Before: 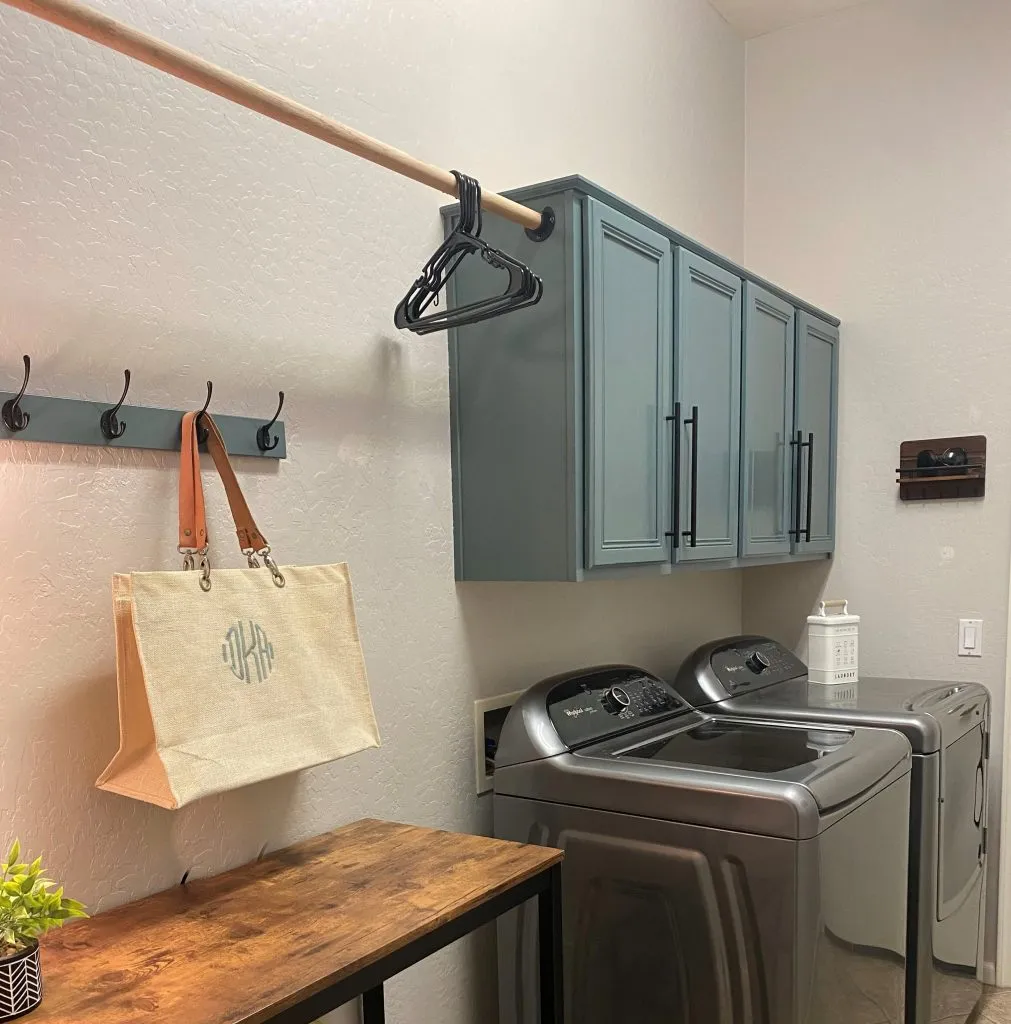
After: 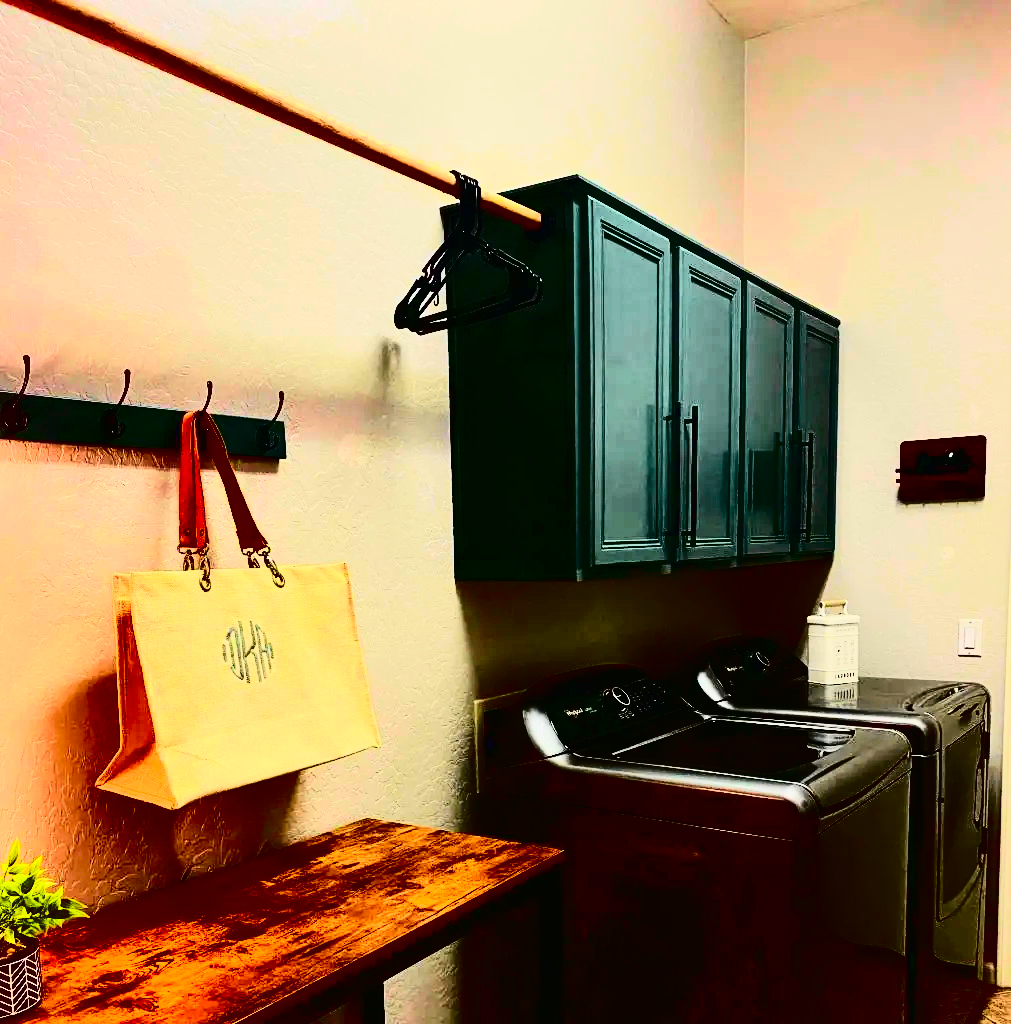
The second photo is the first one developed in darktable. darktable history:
tone curve: curves: ch0 [(0, 0.012) (0.144, 0.137) (0.326, 0.386) (0.489, 0.573) (0.656, 0.763) (0.849, 0.902) (1, 0.974)]; ch1 [(0, 0) (0.366, 0.367) (0.475, 0.453) (0.494, 0.493) (0.504, 0.497) (0.544, 0.579) (0.562, 0.619) (0.622, 0.694) (1, 1)]; ch2 [(0, 0) (0.333, 0.346) (0.375, 0.375) (0.424, 0.43) (0.476, 0.492) (0.502, 0.503) (0.533, 0.541) (0.572, 0.615) (0.605, 0.656) (0.641, 0.709) (1, 1)], color space Lab, independent channels, preserve colors none
shadows and highlights: radius 337.17, shadows 29.01, soften with gaussian
contrast brightness saturation: contrast 0.77, brightness -1, saturation 1
